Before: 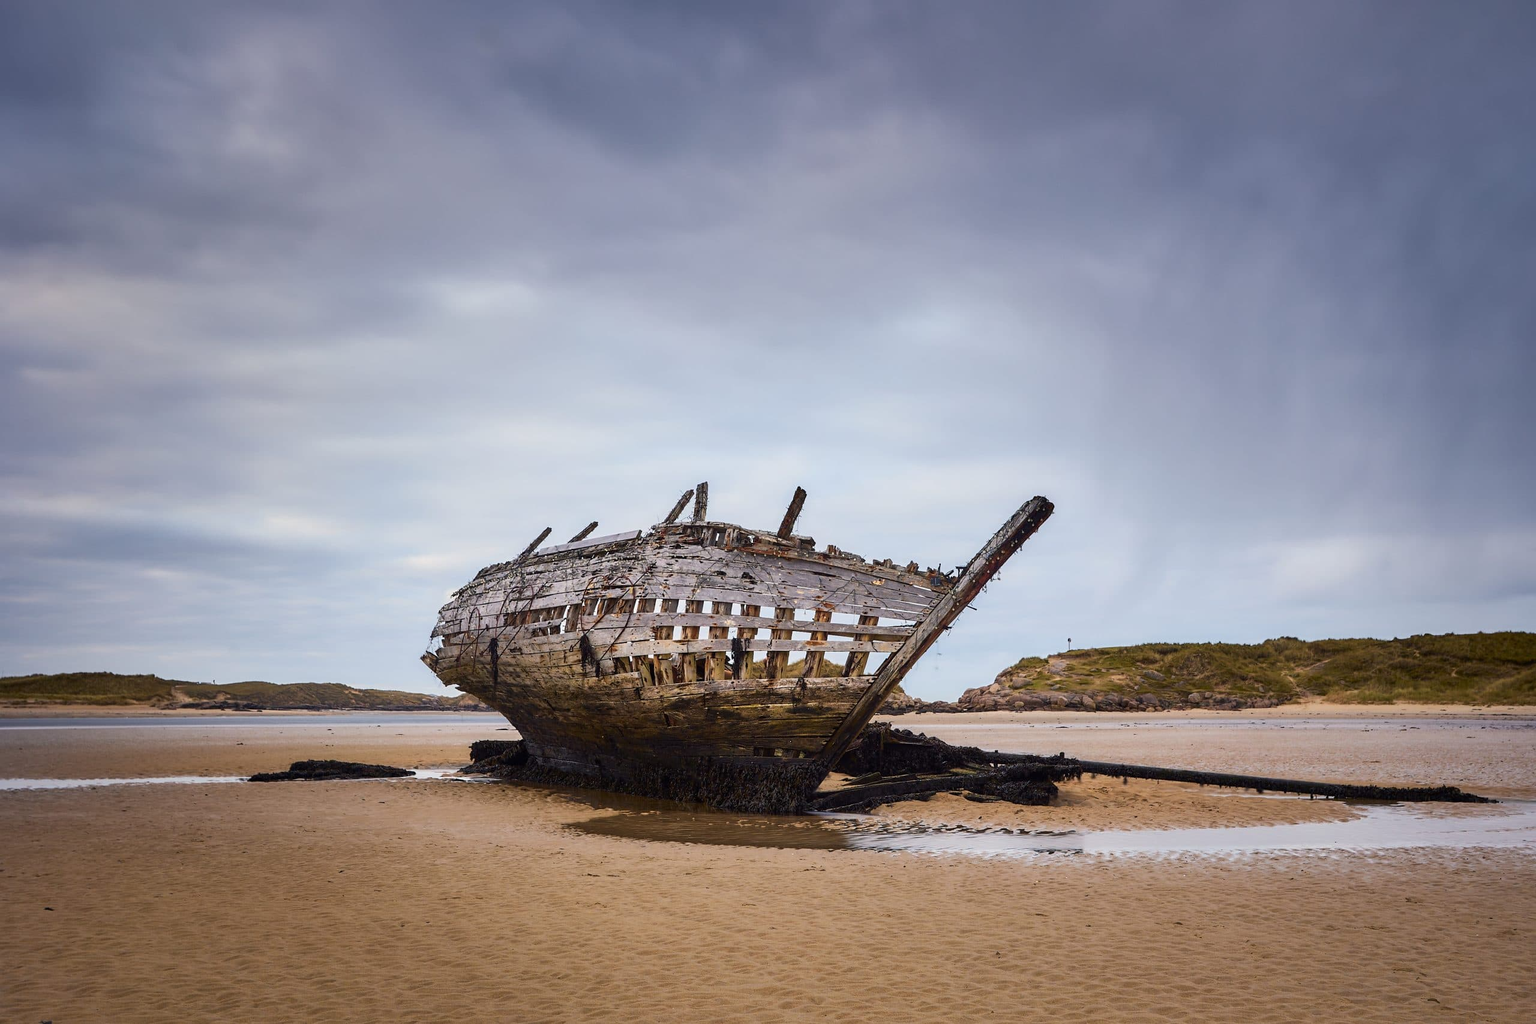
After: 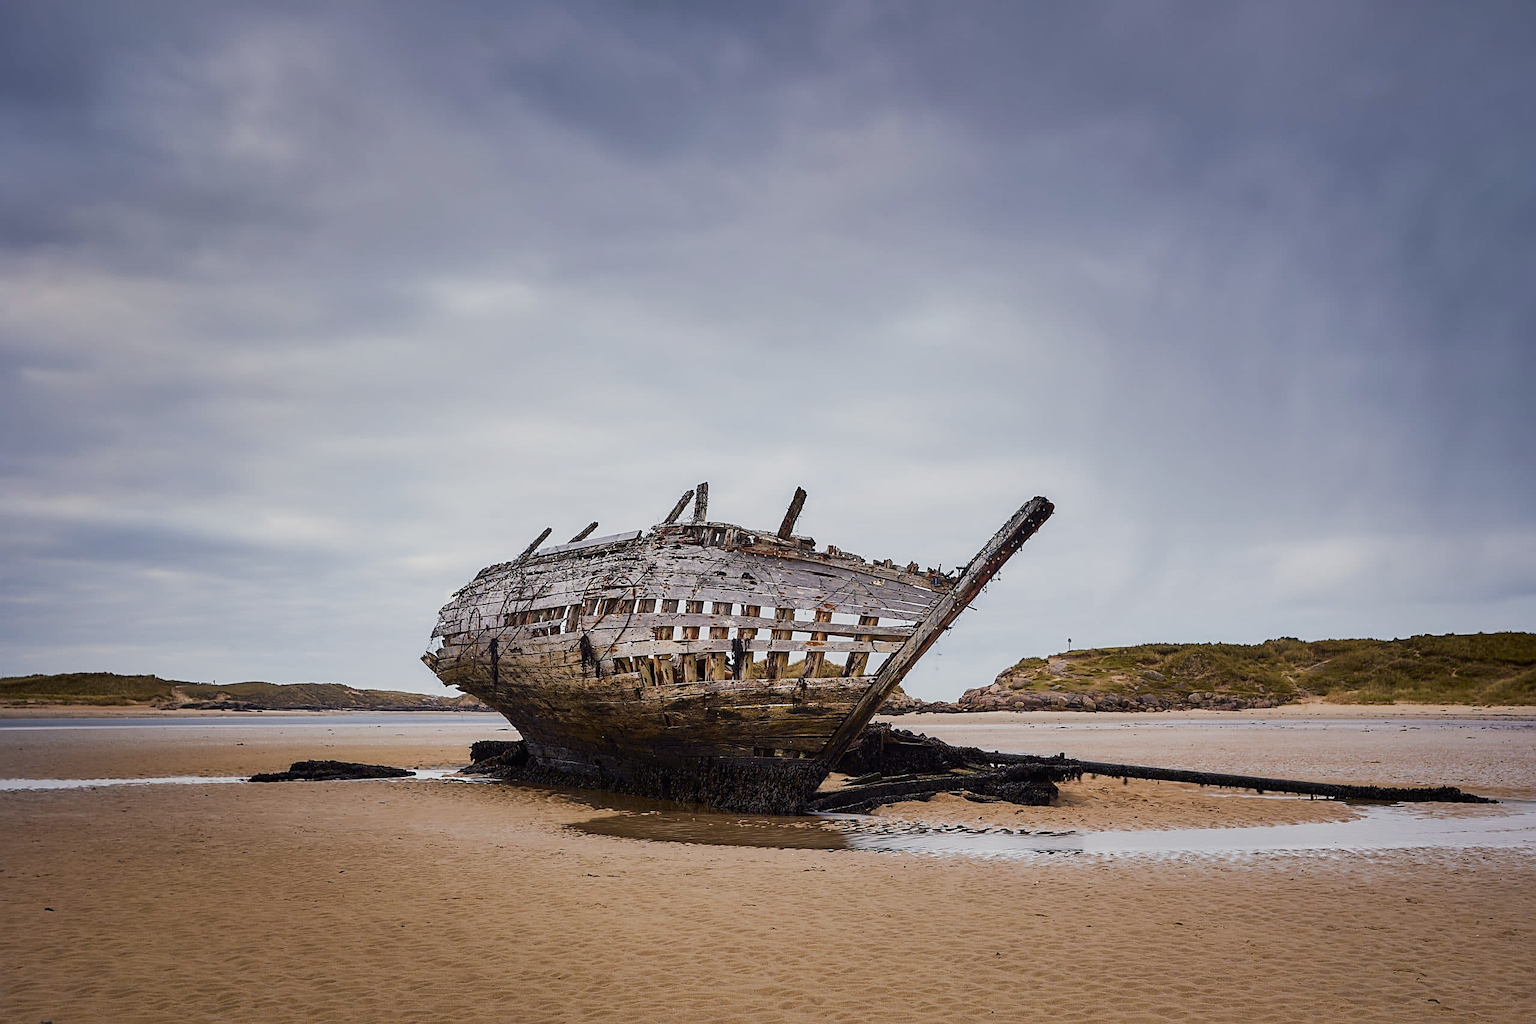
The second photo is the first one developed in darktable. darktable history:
sharpen: on, module defaults
filmic rgb: black relative exposure -16 EV, white relative exposure 2.91 EV, hardness 10, add noise in highlights 0.001, color science v3 (2019), use custom middle-gray values true, contrast in highlights soft
